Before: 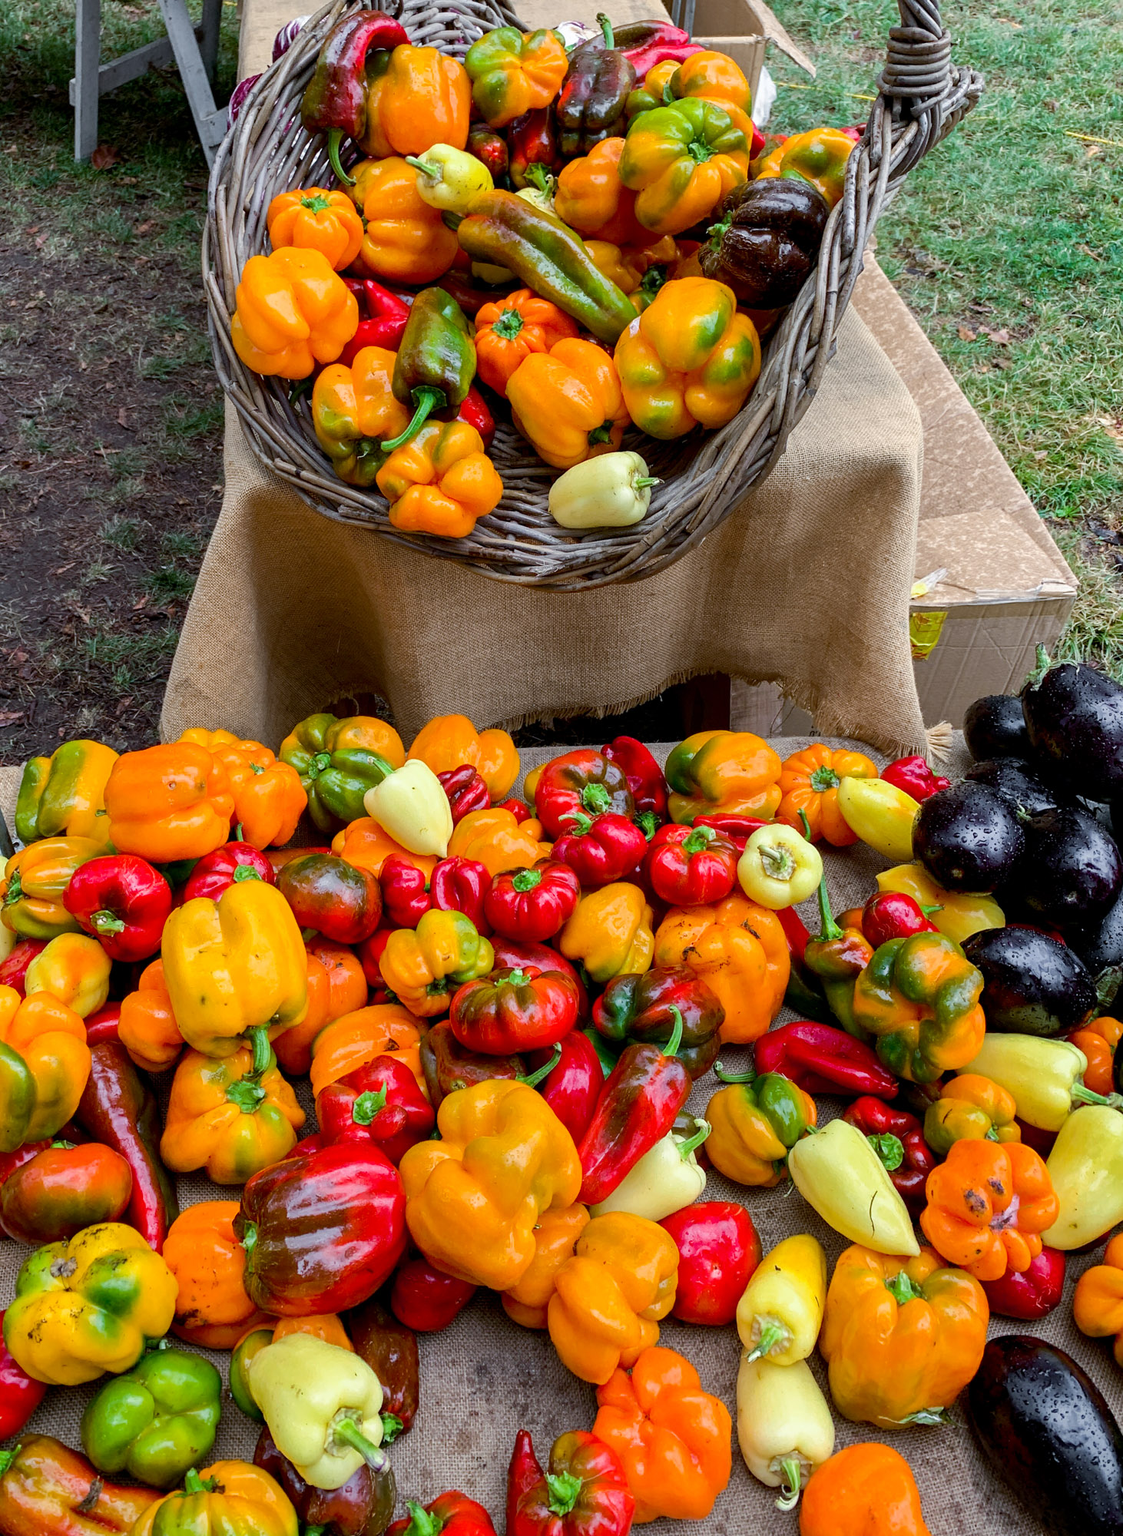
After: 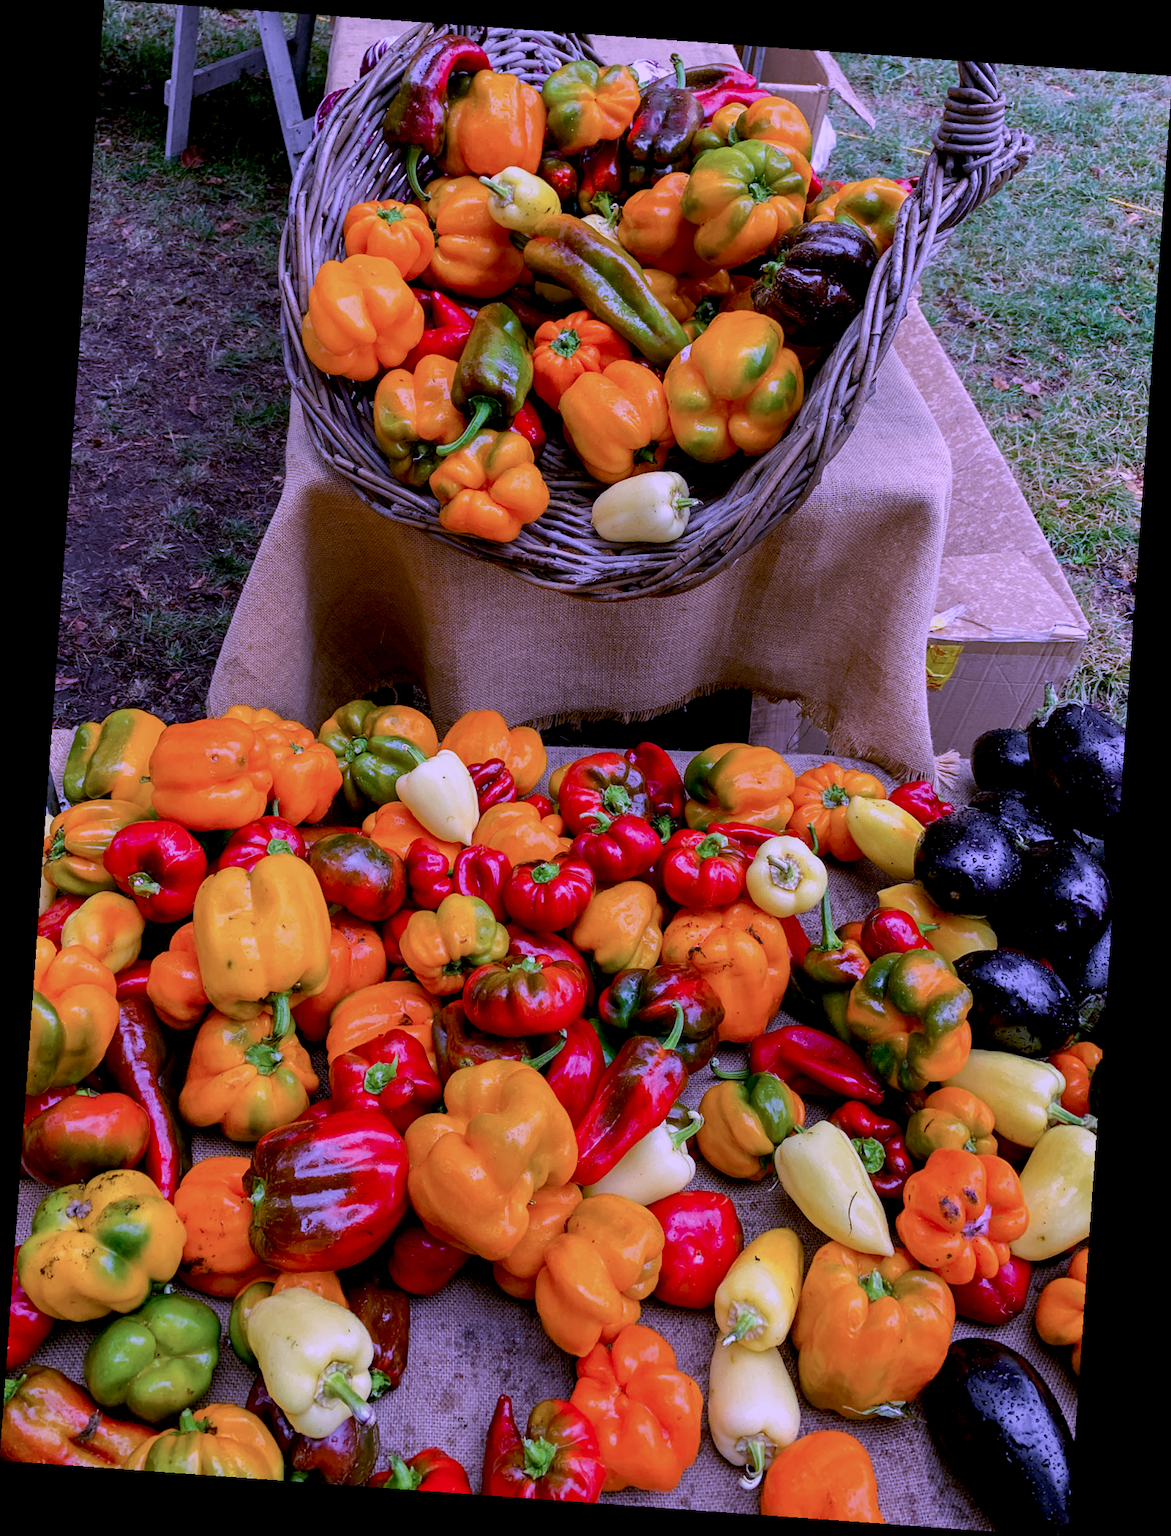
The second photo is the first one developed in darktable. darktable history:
exposure: black level correction 0.011, exposure -0.478 EV, compensate highlight preservation false
rotate and perspective: rotation 4.1°, automatic cropping off
white balance: red 0.984, blue 1.059
color calibration: output R [1.107, -0.012, -0.003, 0], output B [0, 0, 1.308, 0], illuminant custom, x 0.389, y 0.387, temperature 3838.64 K
